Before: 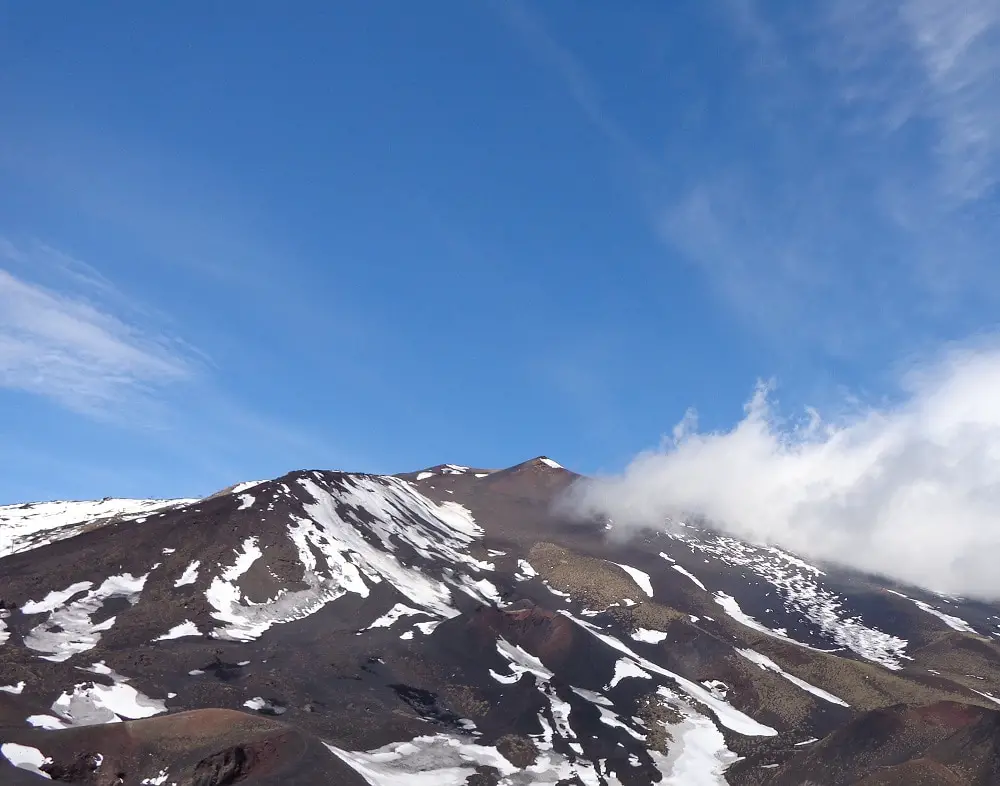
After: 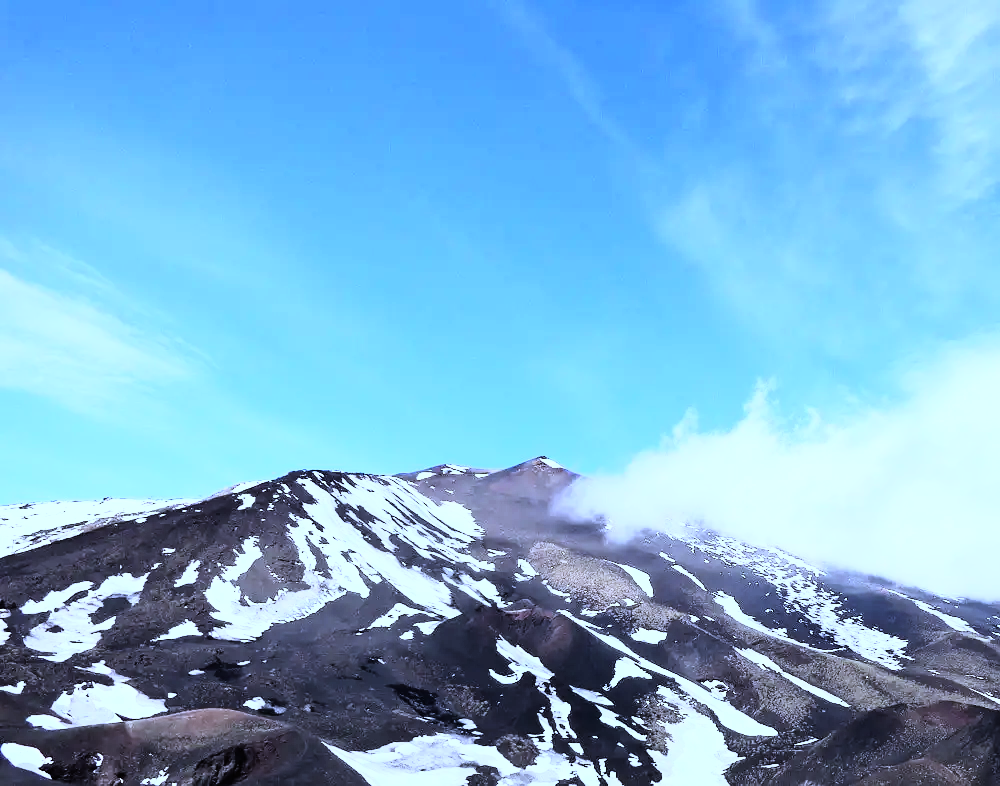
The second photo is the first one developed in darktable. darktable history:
white balance: red 0.871, blue 1.249
rgb curve: curves: ch0 [(0, 0) (0.21, 0.15) (0.24, 0.21) (0.5, 0.75) (0.75, 0.96) (0.89, 0.99) (1, 1)]; ch1 [(0, 0.02) (0.21, 0.13) (0.25, 0.2) (0.5, 0.67) (0.75, 0.9) (0.89, 0.97) (1, 1)]; ch2 [(0, 0.02) (0.21, 0.13) (0.25, 0.2) (0.5, 0.67) (0.75, 0.9) (0.89, 0.97) (1, 1)], compensate middle gray true
color balance rgb: shadows lift › luminance -10%, highlights gain › luminance 10%, saturation formula JzAzBz (2021)
